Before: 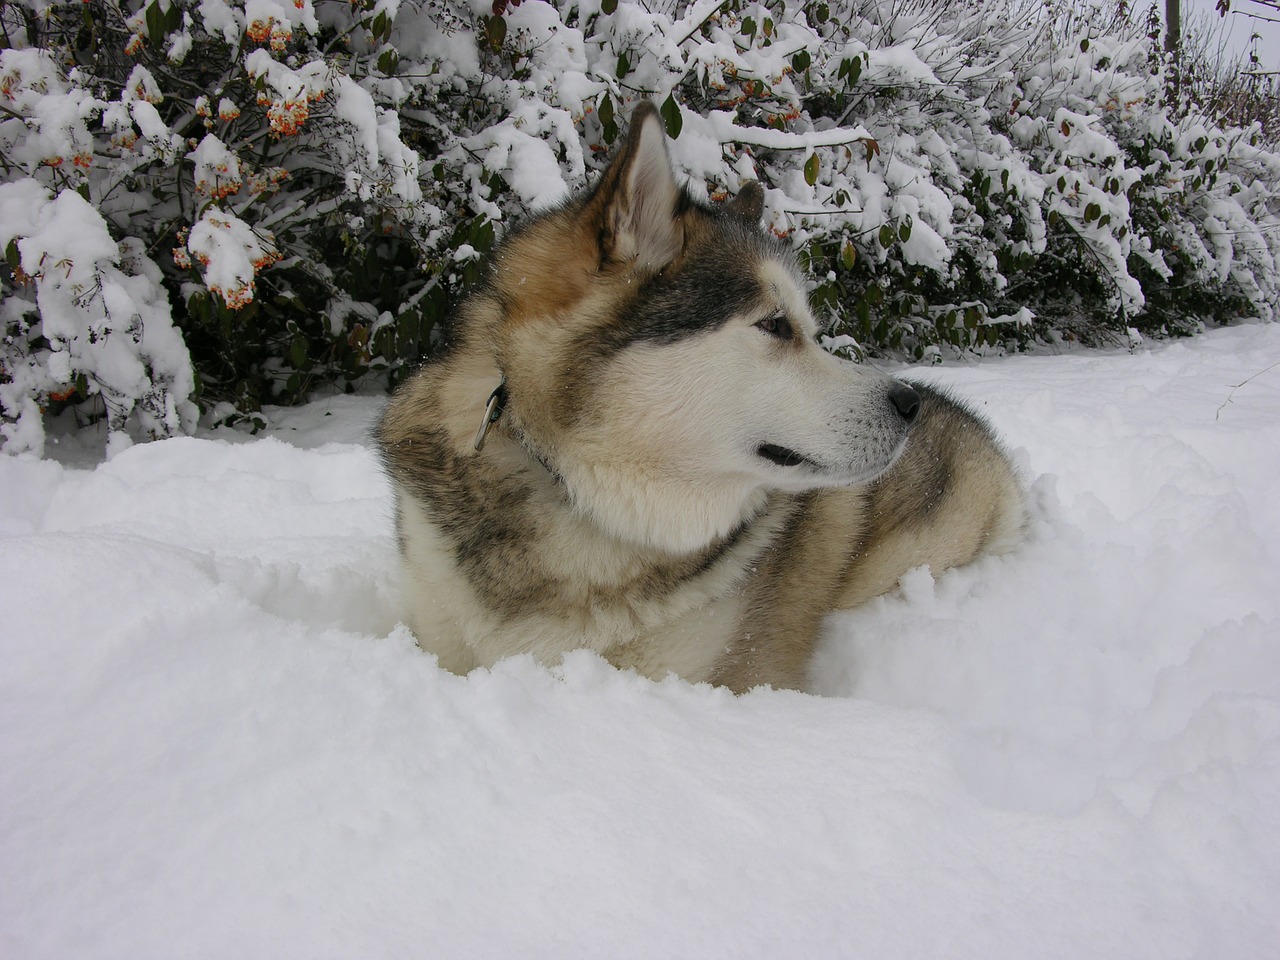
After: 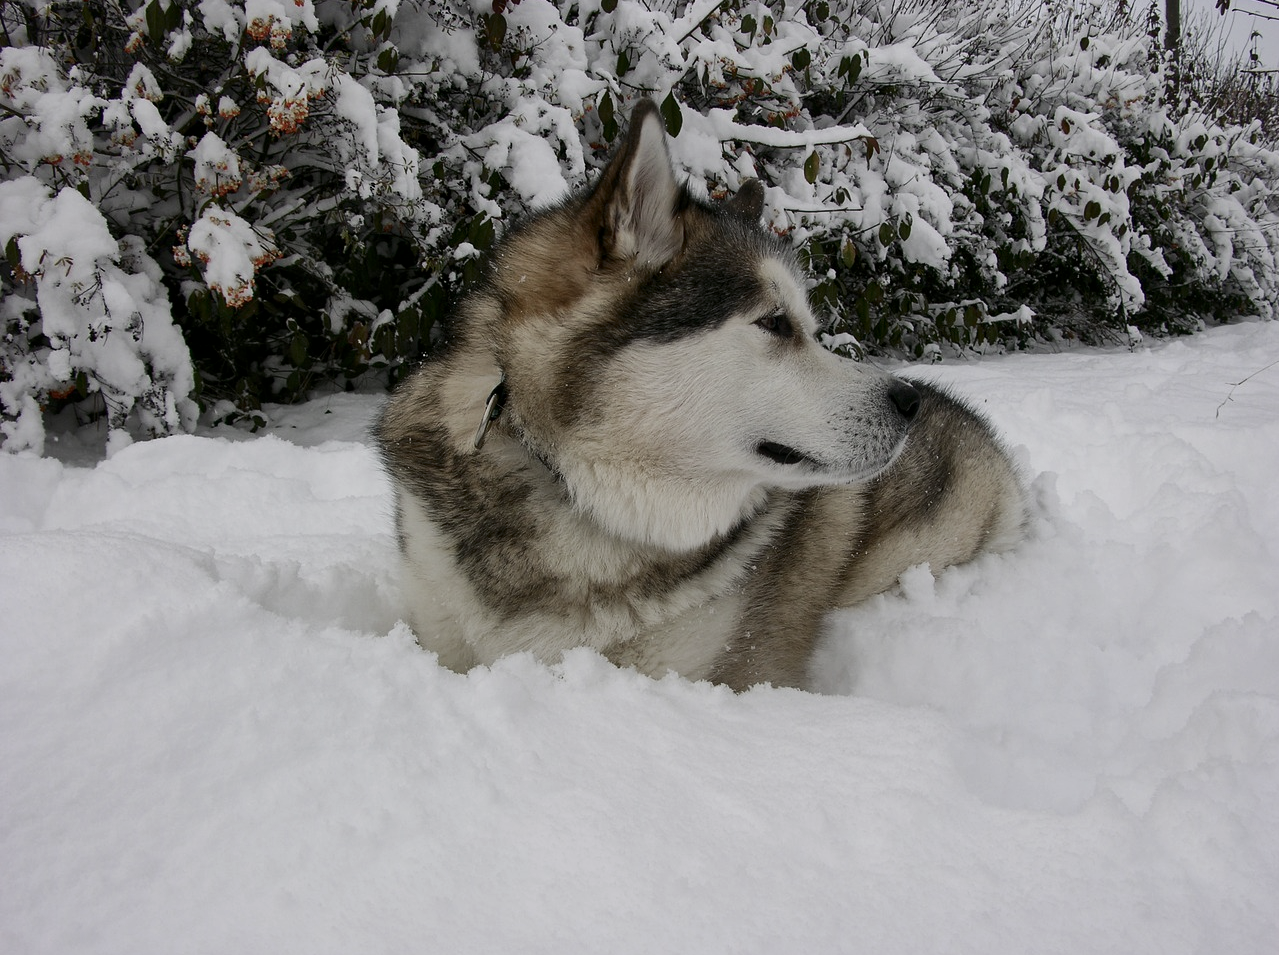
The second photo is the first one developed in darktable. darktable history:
tone curve: curves: ch0 [(0, 0) (0.003, 0.003) (0.011, 0.011) (0.025, 0.025) (0.044, 0.044) (0.069, 0.069) (0.1, 0.099) (0.136, 0.135) (0.177, 0.176) (0.224, 0.223) (0.277, 0.275) (0.335, 0.333) (0.399, 0.396) (0.468, 0.465) (0.543, 0.545) (0.623, 0.625) (0.709, 0.71) (0.801, 0.801) (0.898, 0.898) (1, 1)], preserve colors none
crop: top 0.244%, bottom 0.177%
contrast brightness saturation: contrast 0.25, saturation -0.325
tone equalizer: -8 EV 0.23 EV, -7 EV 0.433 EV, -6 EV 0.447 EV, -5 EV 0.235 EV, -3 EV -0.269 EV, -2 EV -0.417 EV, -1 EV -0.429 EV, +0 EV -0.255 EV, edges refinement/feathering 500, mask exposure compensation -1.57 EV, preserve details guided filter
local contrast: mode bilateral grid, contrast 20, coarseness 50, detail 119%, midtone range 0.2
